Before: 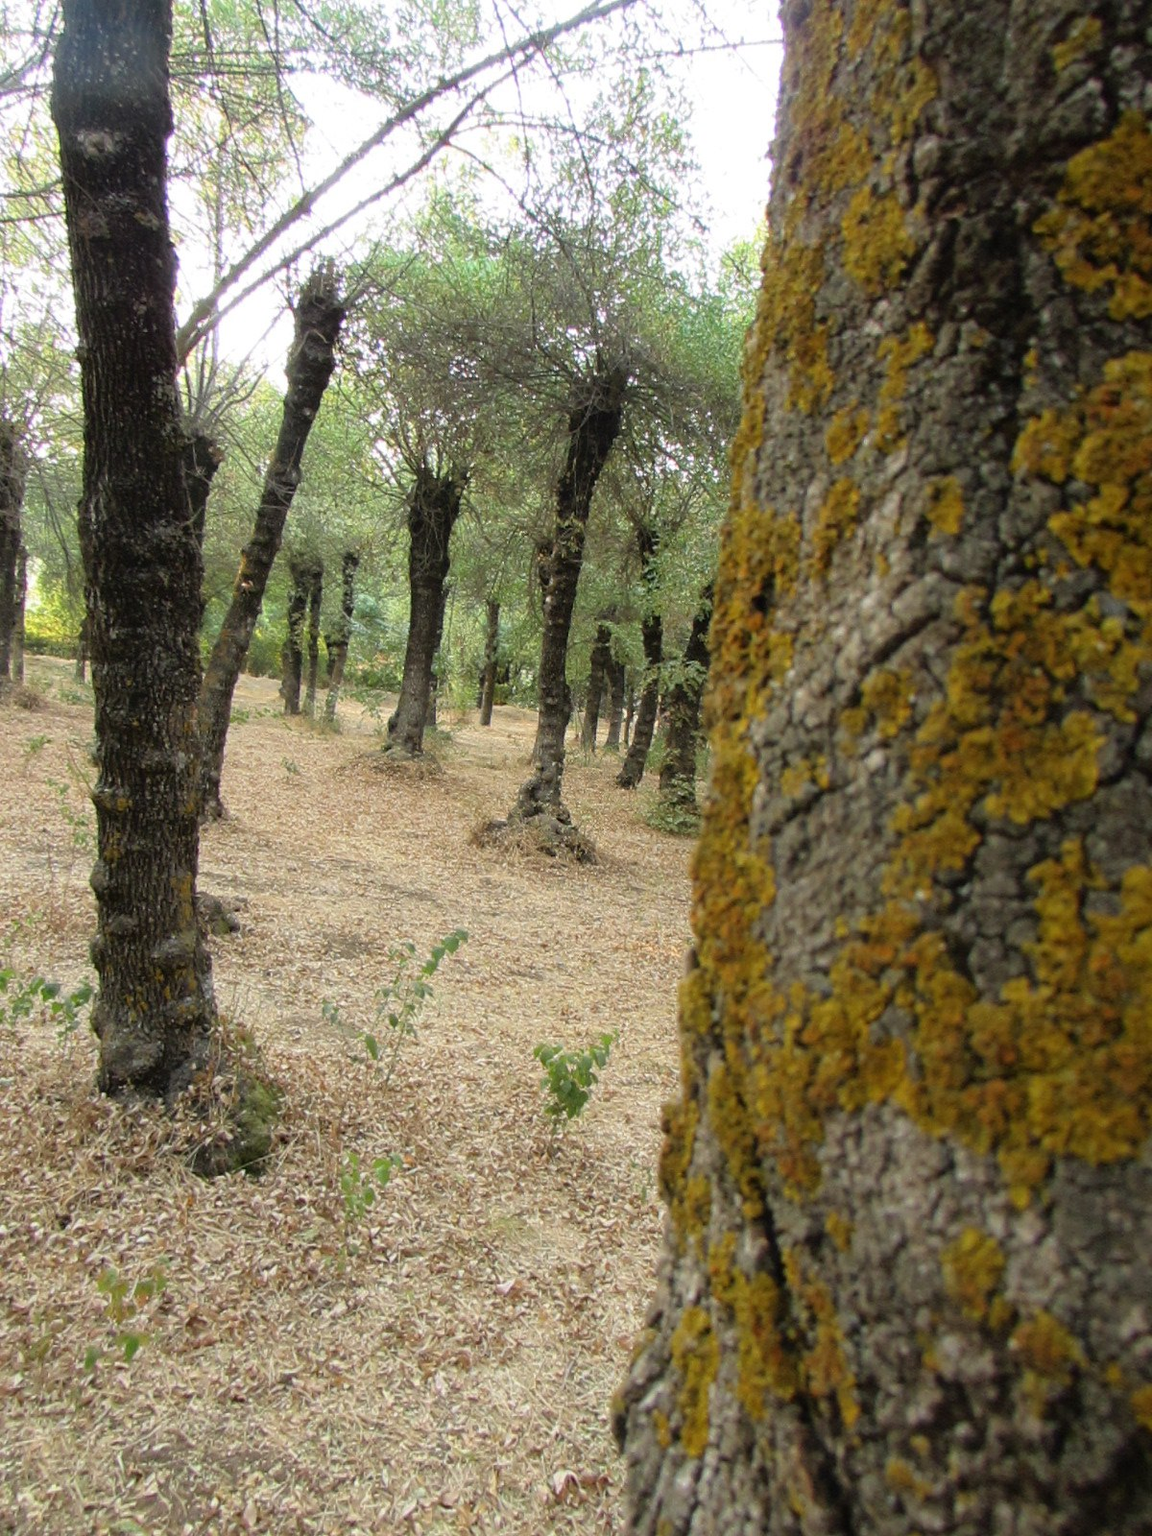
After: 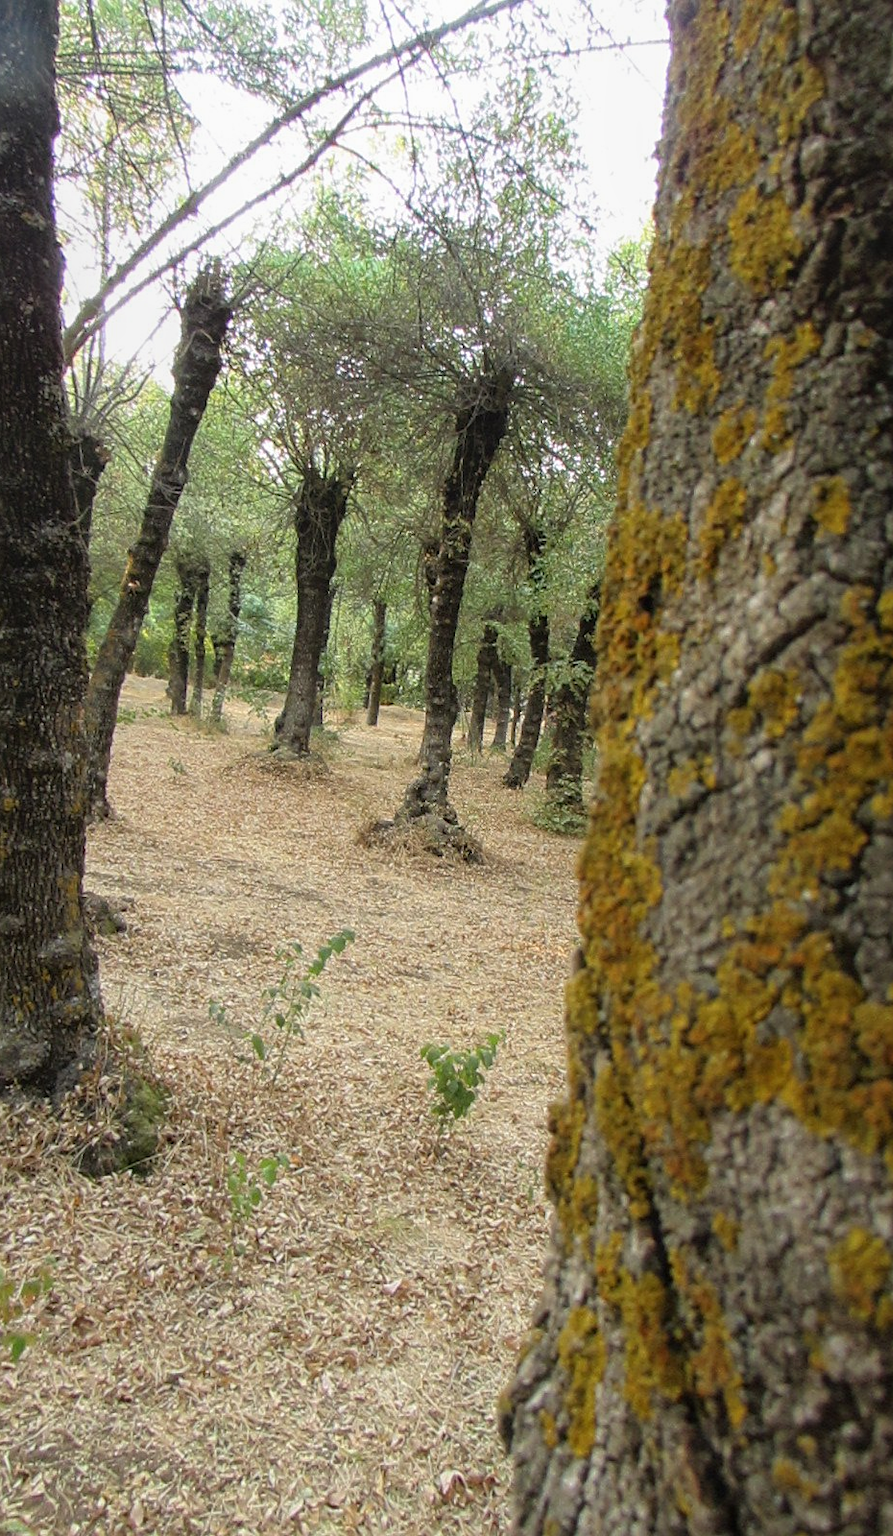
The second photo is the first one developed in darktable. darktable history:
sharpen: amount 0.213
local contrast: detail 110%
crop: left 9.871%, right 12.532%
